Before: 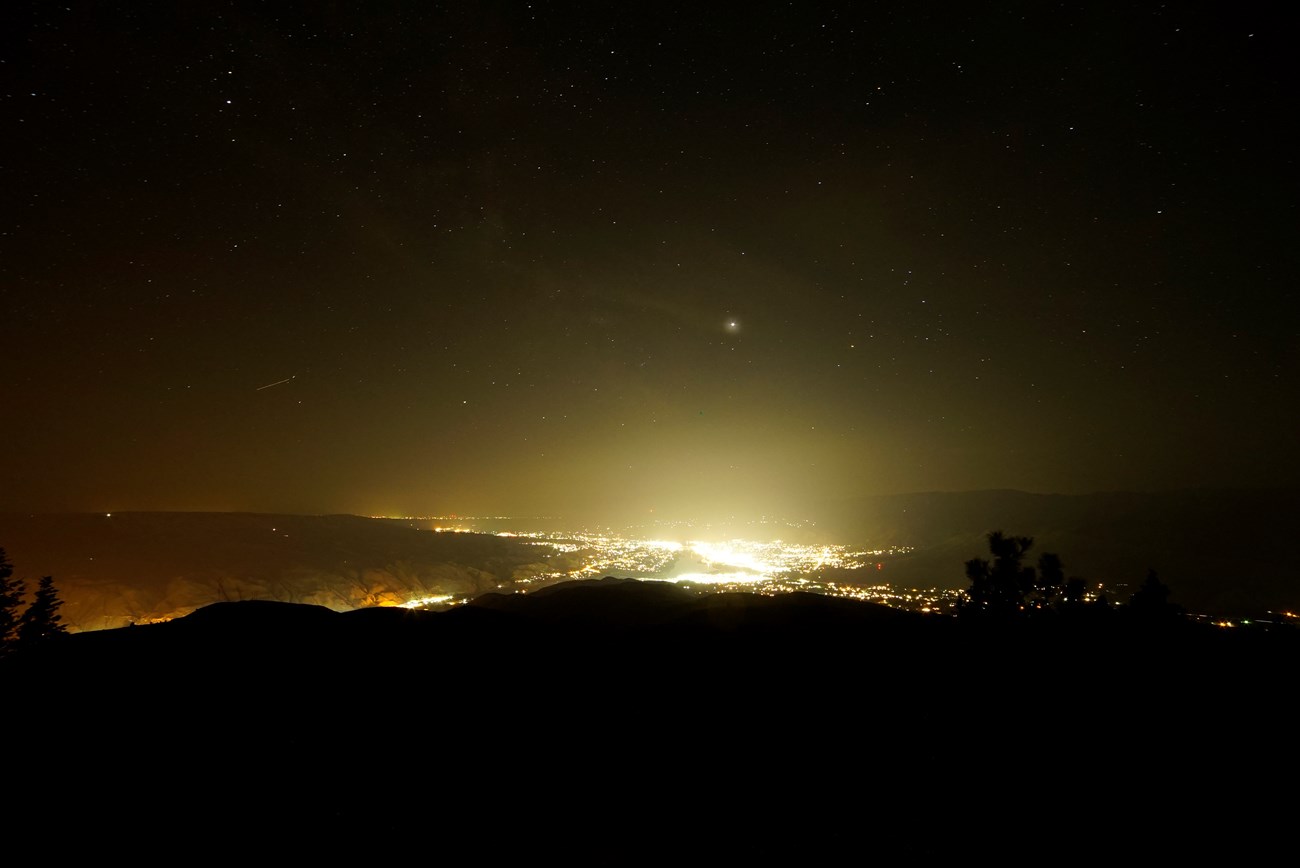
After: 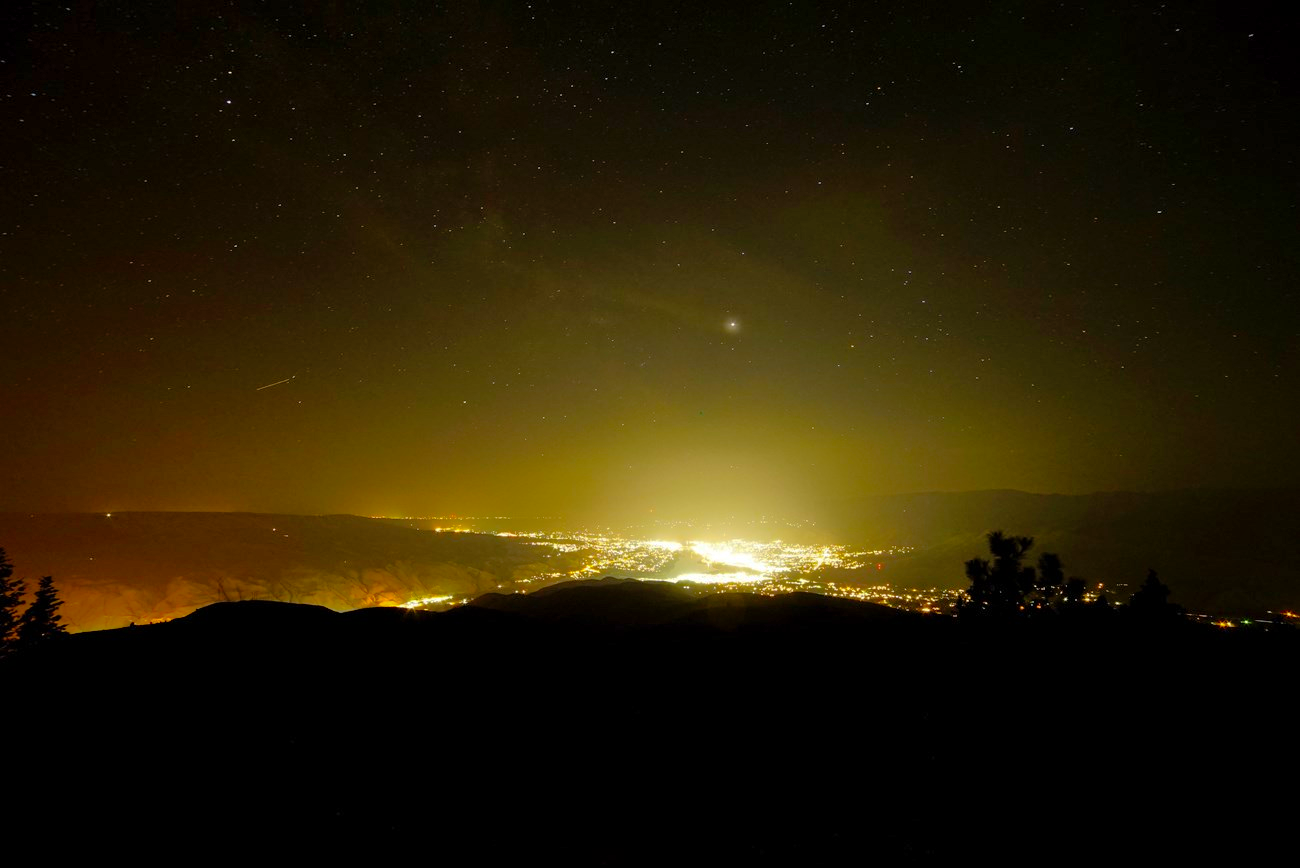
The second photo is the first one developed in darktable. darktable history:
shadows and highlights: on, module defaults
color balance rgb: perceptual saturation grading › global saturation 25%, global vibrance 20%
